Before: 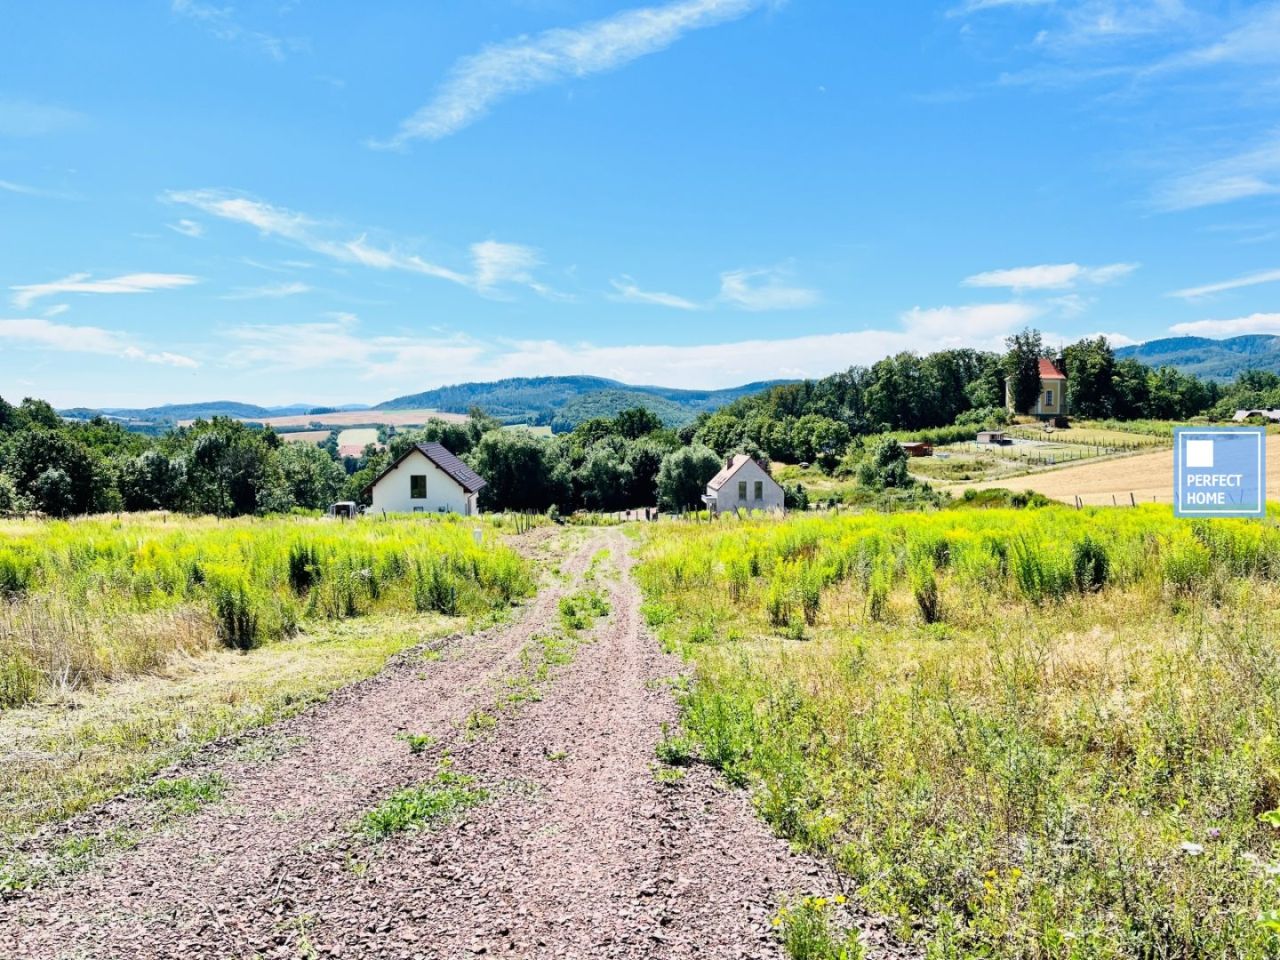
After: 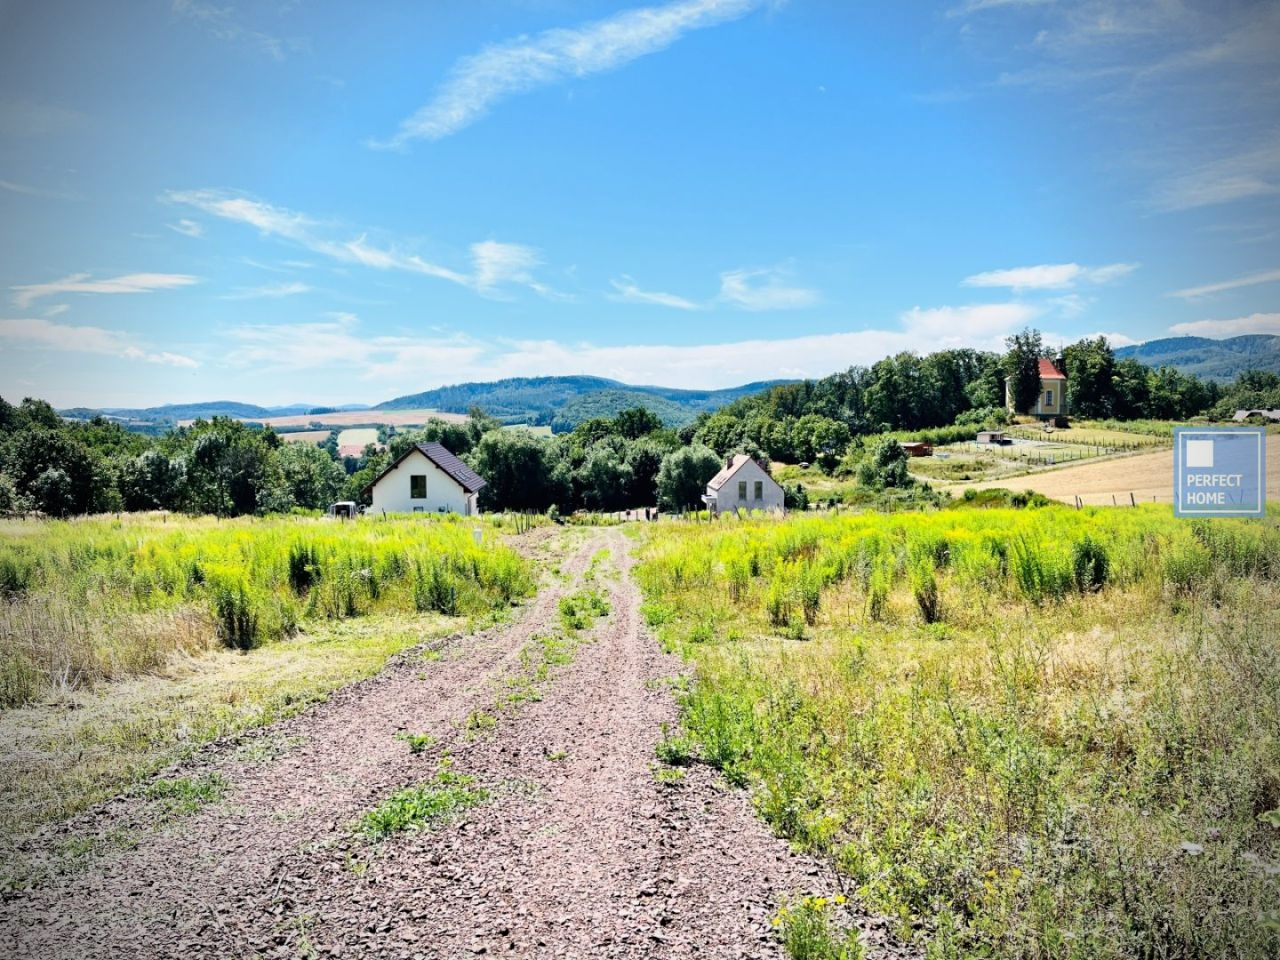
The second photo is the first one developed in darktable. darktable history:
sharpen: radius 5.287, amount 0.312, threshold 26.066
vignetting: fall-off start 71.77%, brightness -0.699
